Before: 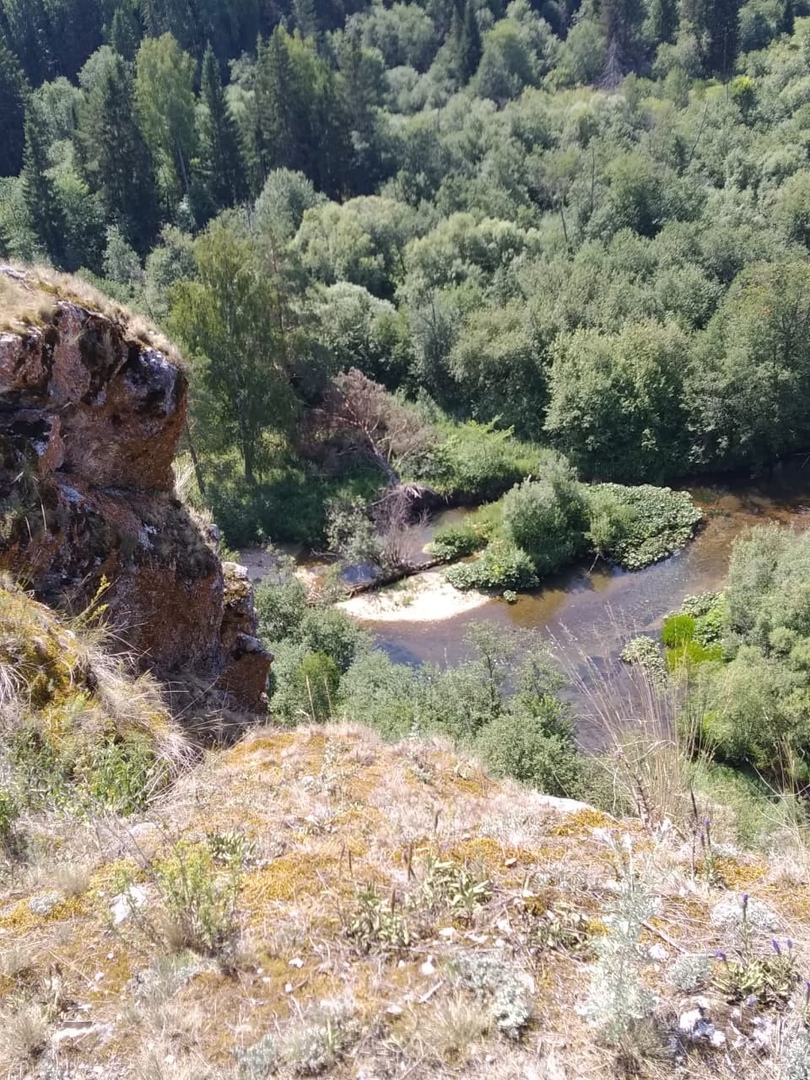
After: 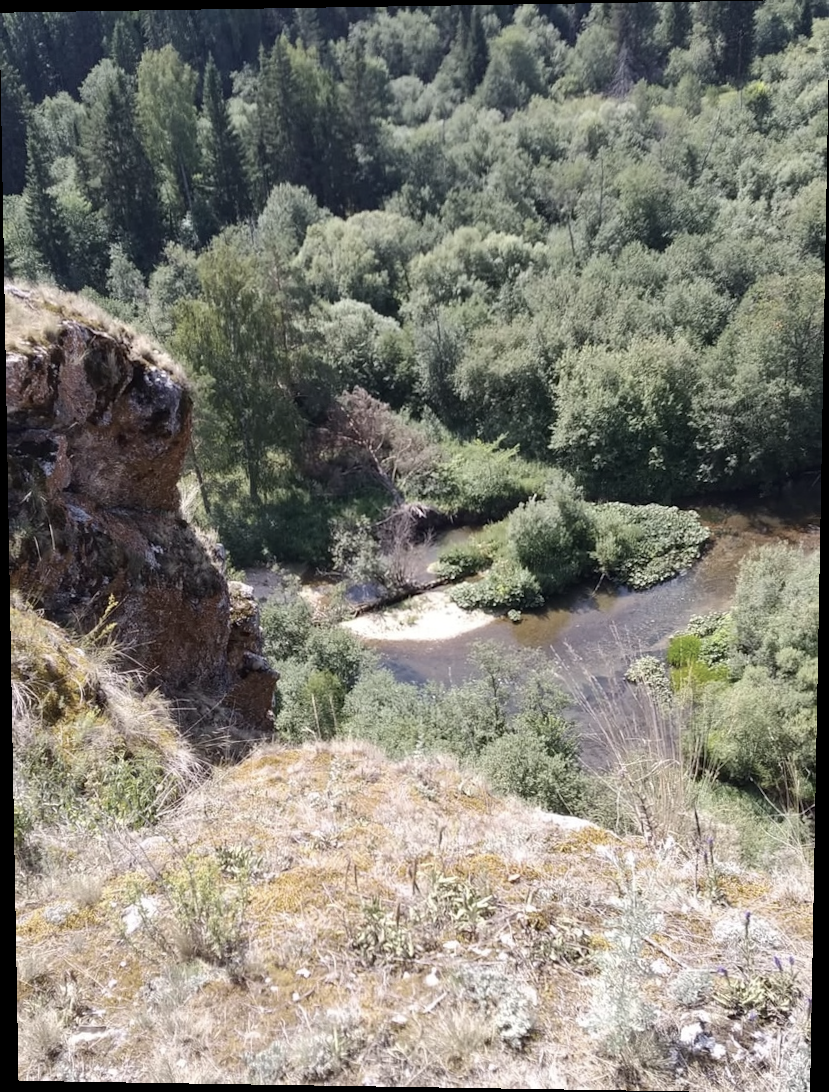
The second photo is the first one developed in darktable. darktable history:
contrast brightness saturation: contrast 0.1, saturation -0.3
rotate and perspective: lens shift (vertical) 0.048, lens shift (horizontal) -0.024, automatic cropping off
